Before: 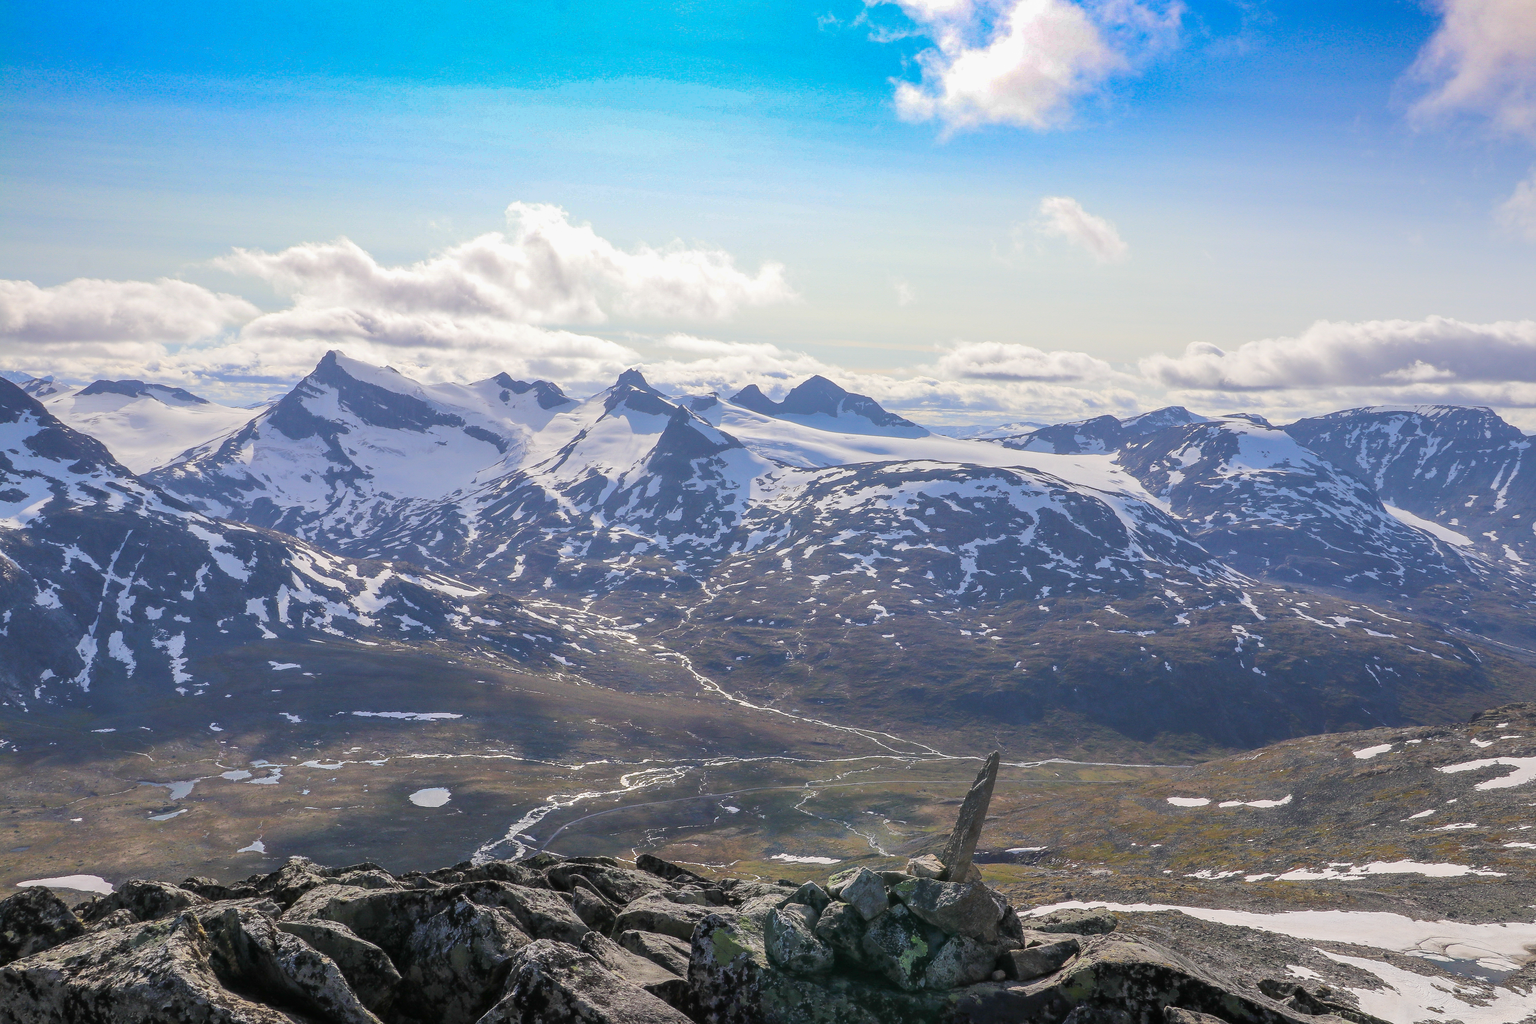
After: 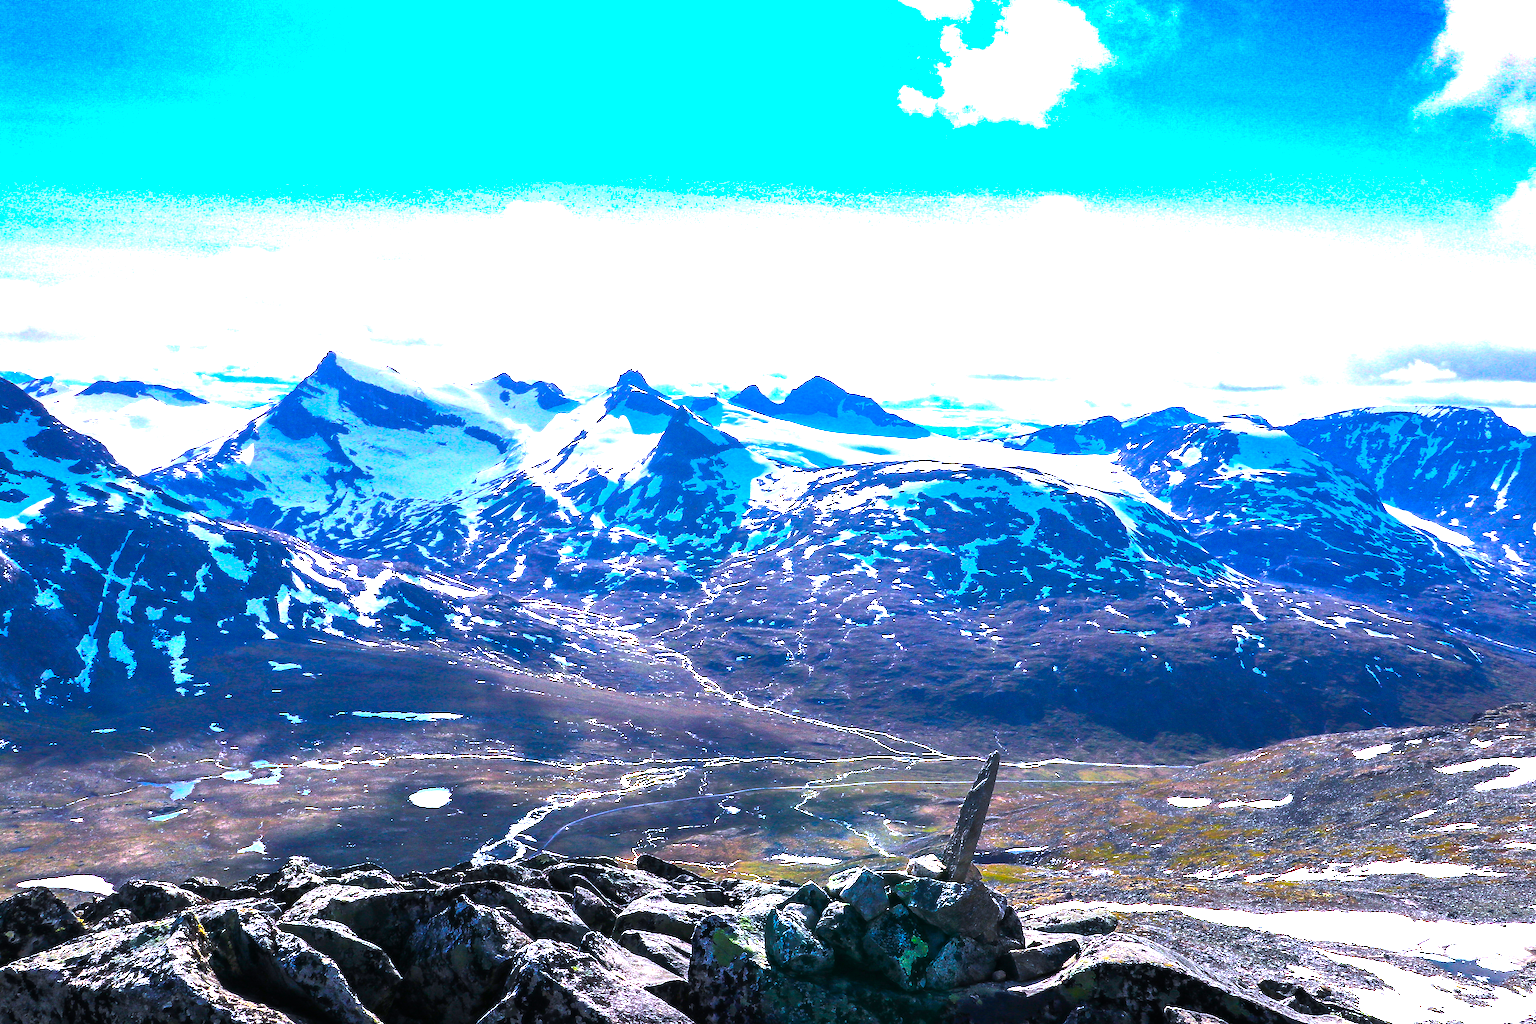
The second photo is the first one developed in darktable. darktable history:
color balance rgb: linear chroma grading › shadows -30%, linear chroma grading › global chroma 35%, perceptual saturation grading › global saturation 75%, perceptual saturation grading › shadows -30%, perceptual brilliance grading › highlights 75%, perceptual brilliance grading › shadows -30%, global vibrance 35%
color calibration: illuminant as shot in camera, x 0.37, y 0.382, temperature 4313.32 K
